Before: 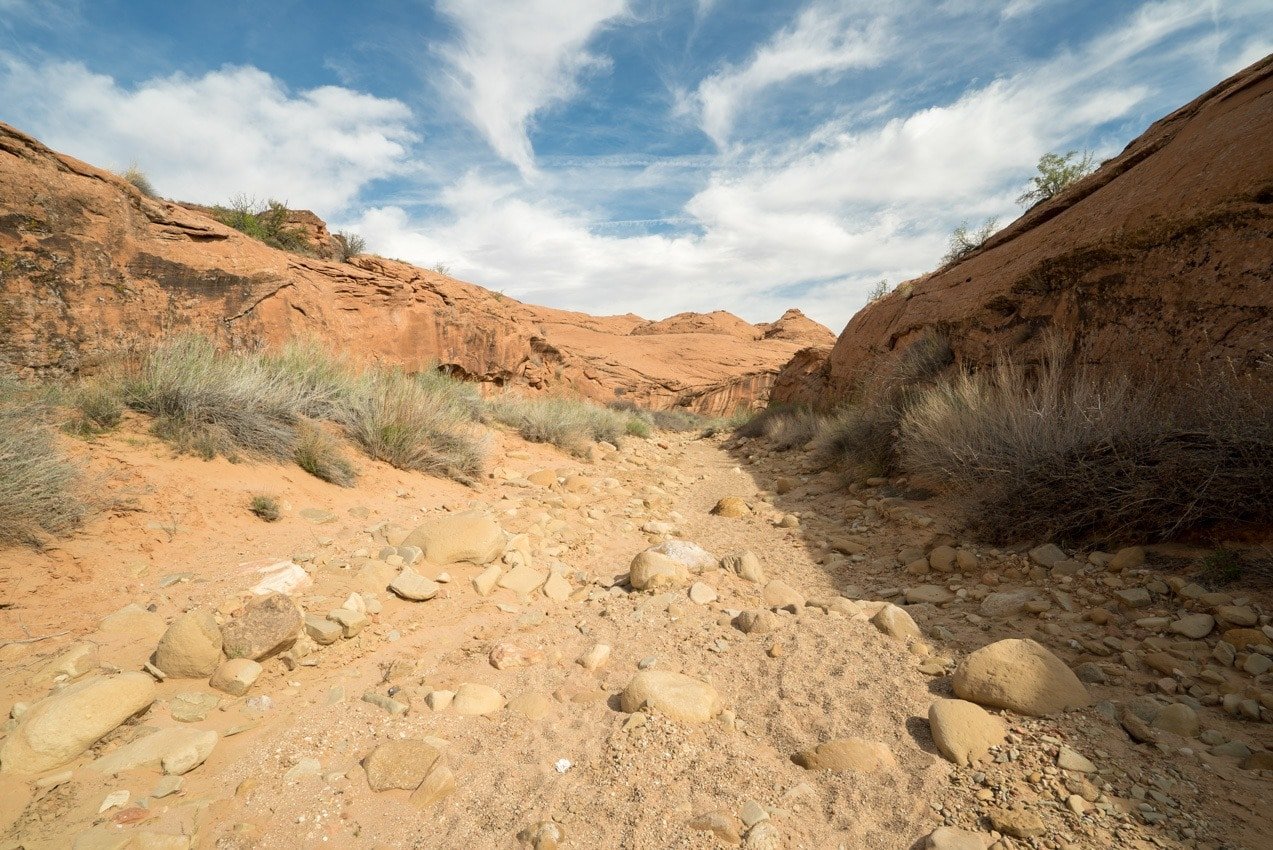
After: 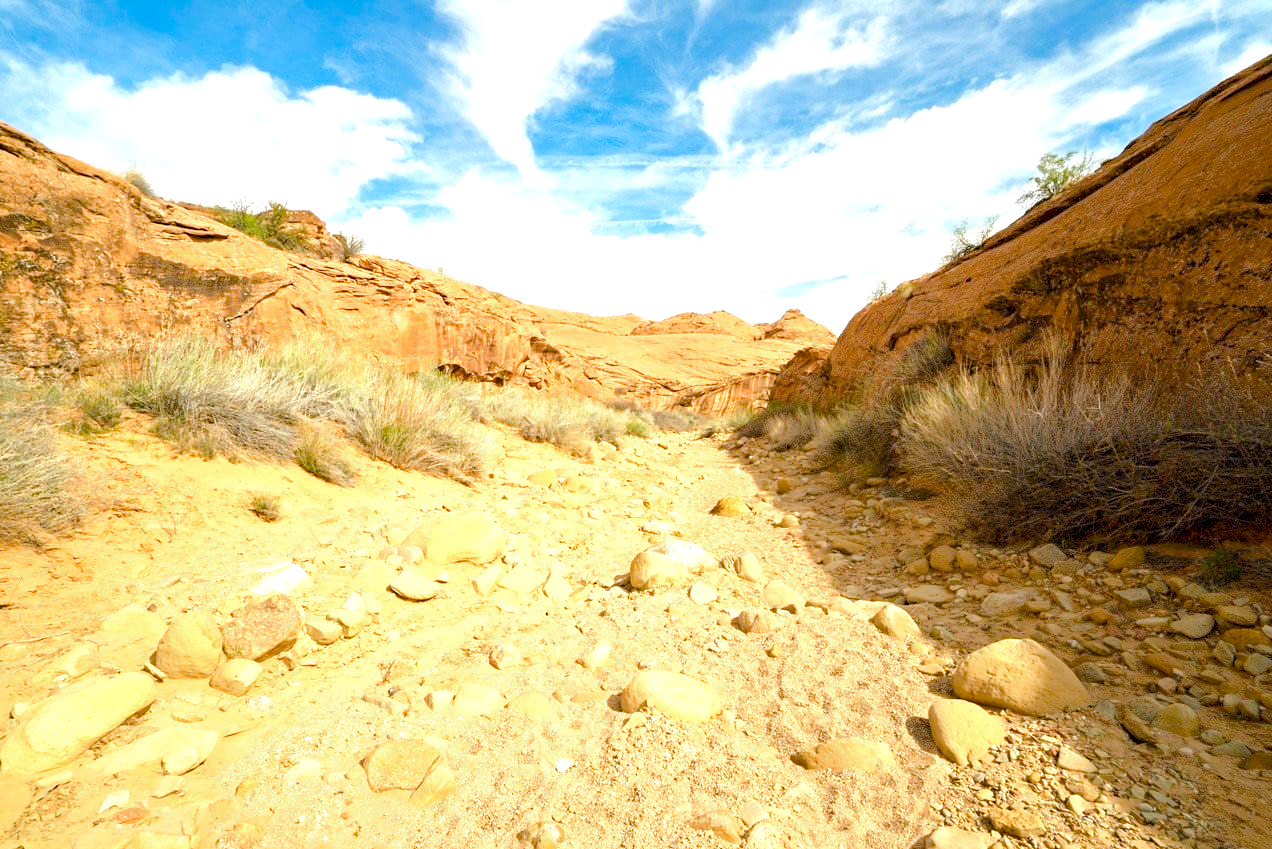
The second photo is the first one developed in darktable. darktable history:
exposure: black level correction 0, exposure 0.931 EV, compensate exposure bias true, compensate highlight preservation false
haze removal: compatibility mode true, adaptive false
color balance rgb: perceptual saturation grading › global saturation 35.133%, perceptual saturation grading › highlights -29.835%, perceptual saturation grading › shadows 34.766%, perceptual brilliance grading › mid-tones 10.225%, perceptual brilliance grading › shadows 15.533%, global vibrance 20%
local contrast: highlights 105%, shadows 98%, detail 119%, midtone range 0.2
tone equalizer: -8 EV 0.049 EV
